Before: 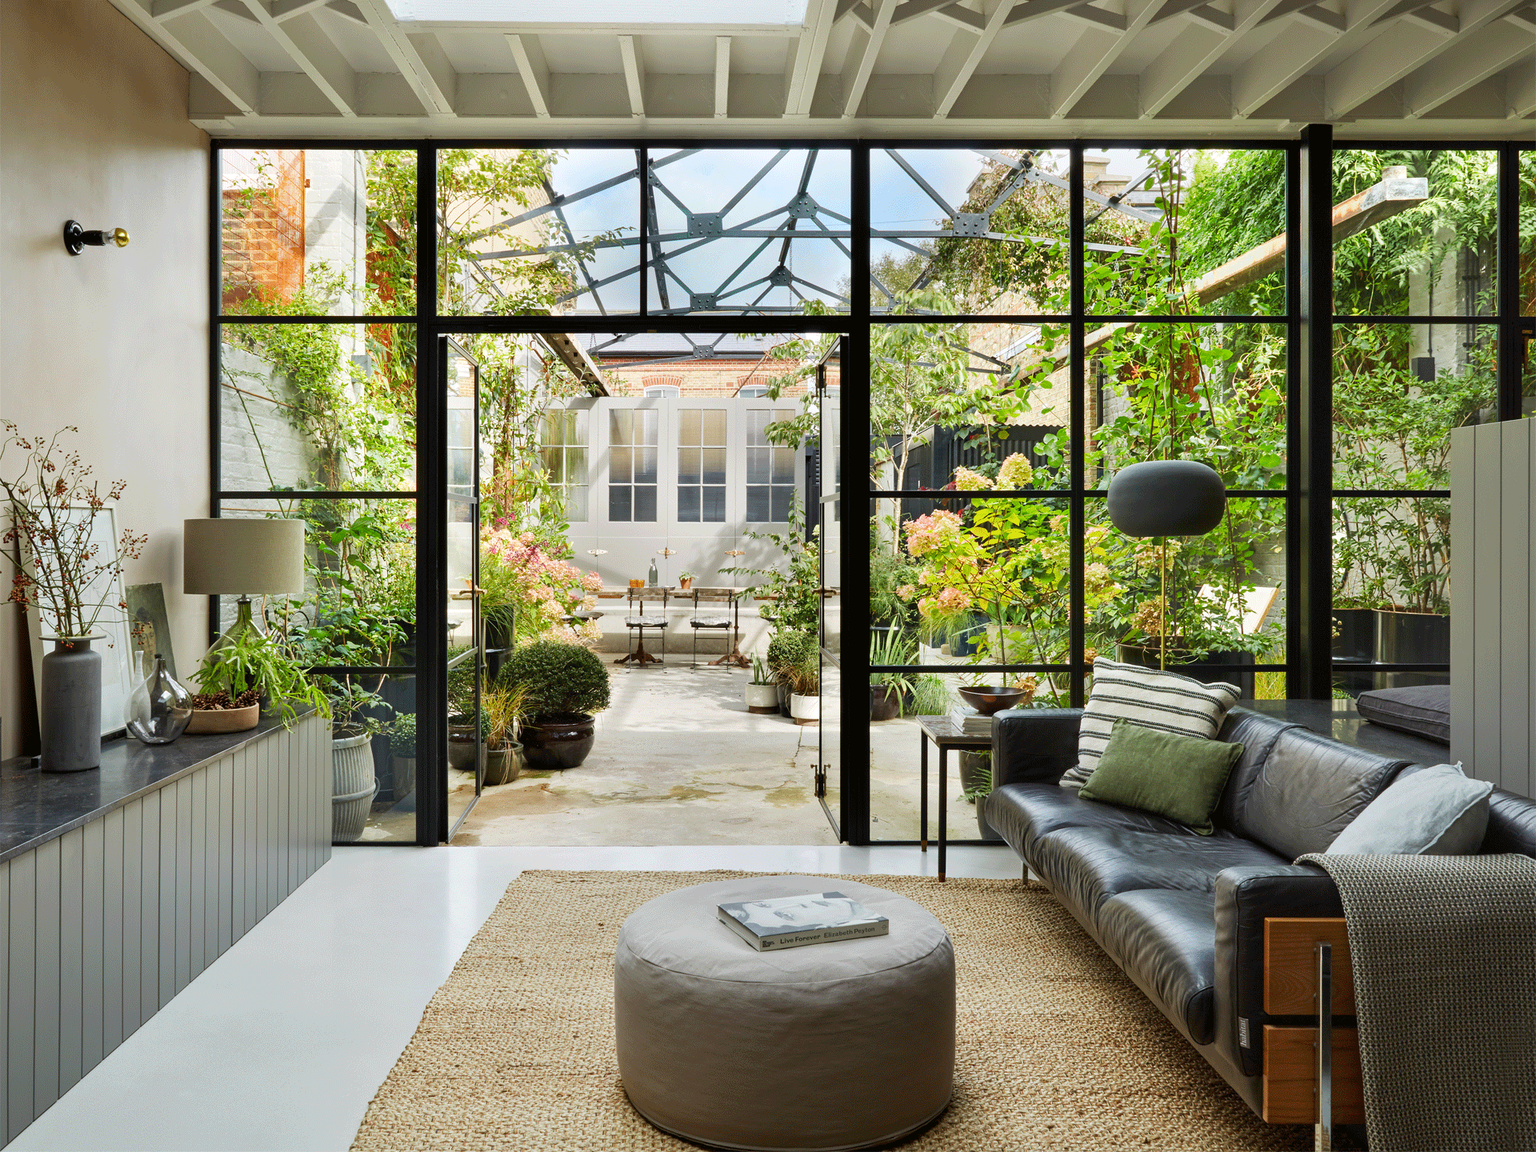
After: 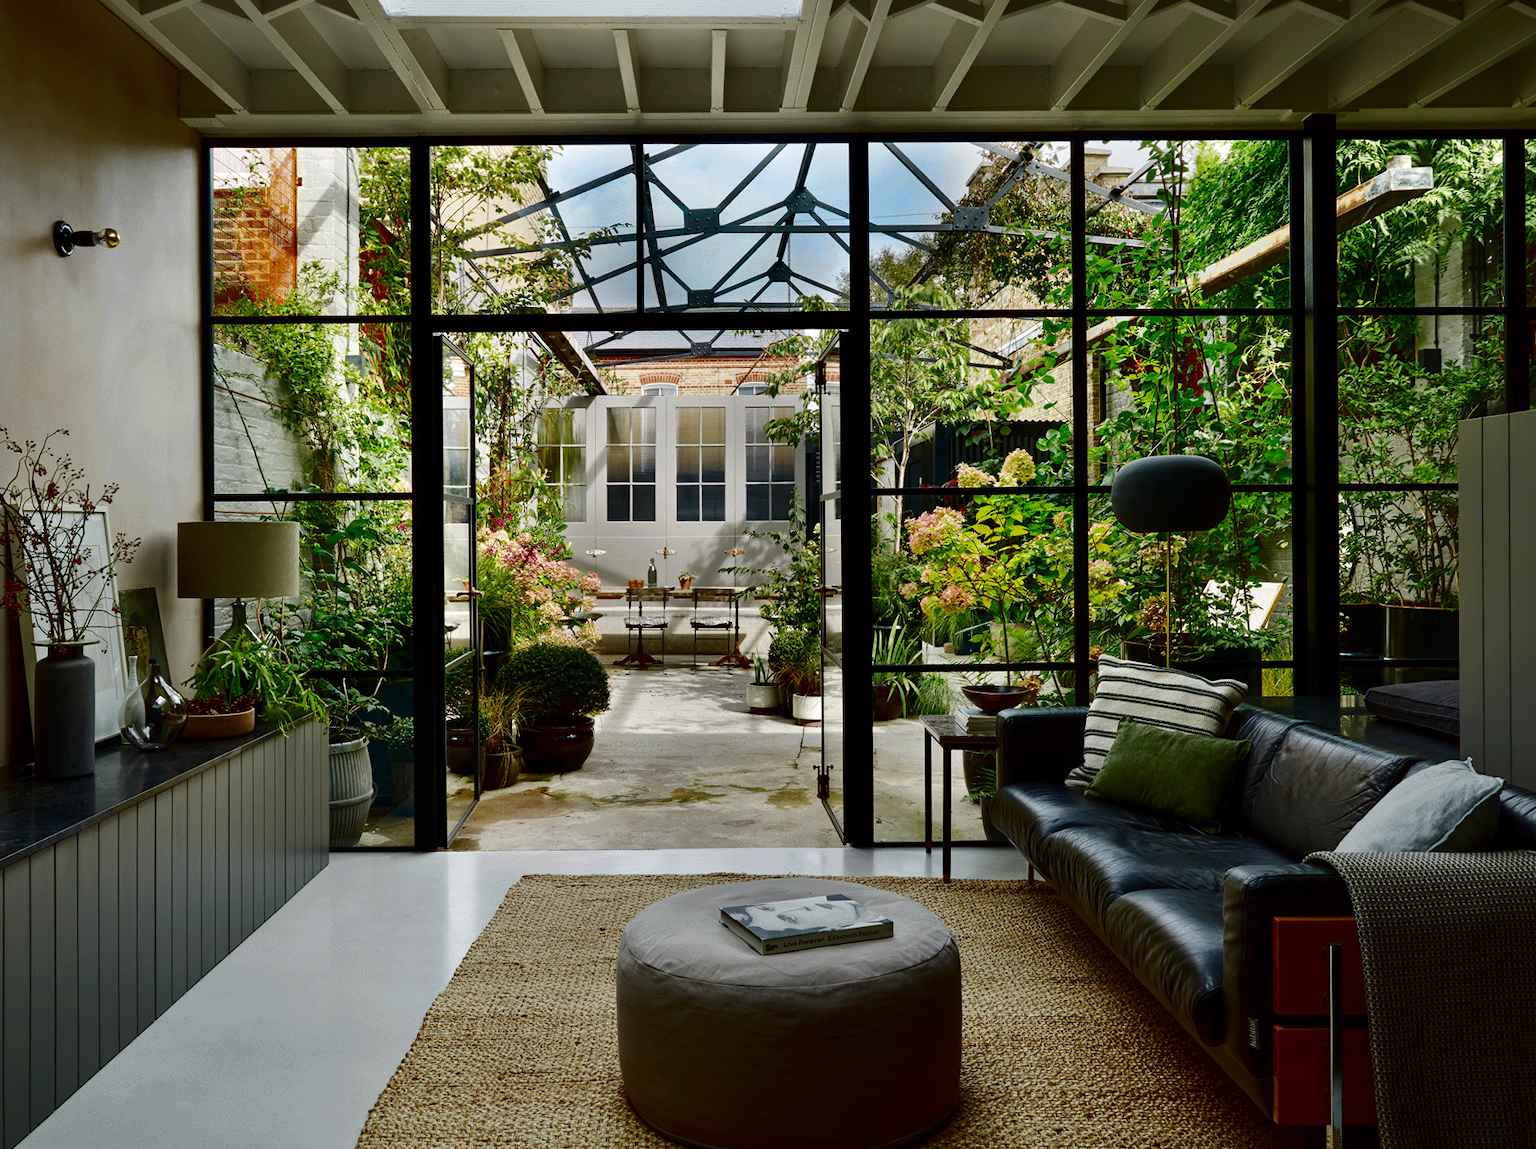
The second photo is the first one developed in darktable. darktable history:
rotate and perspective: rotation -0.45°, automatic cropping original format, crop left 0.008, crop right 0.992, crop top 0.012, crop bottom 0.988
contrast brightness saturation: contrast 0.09, brightness -0.59, saturation 0.17
